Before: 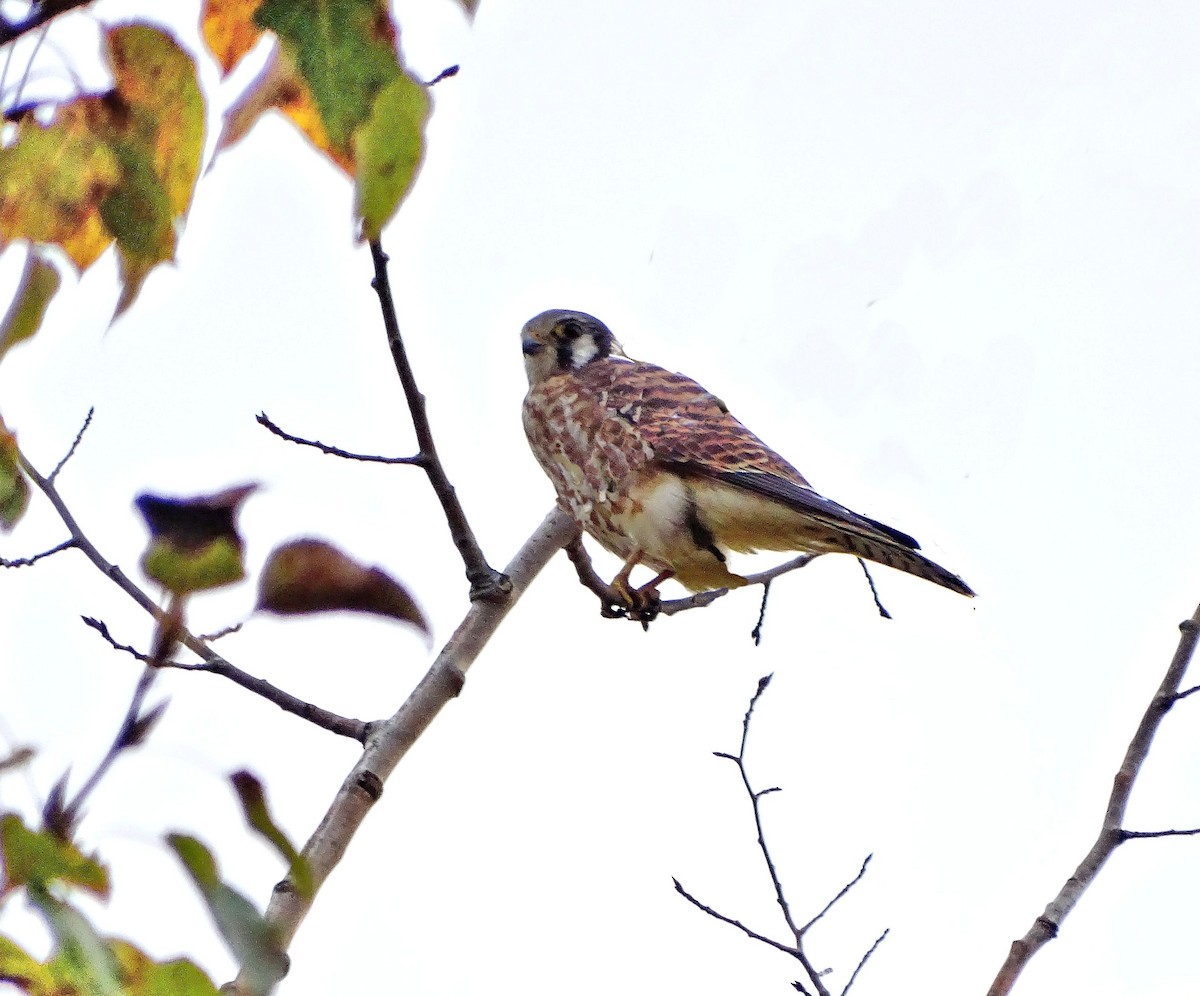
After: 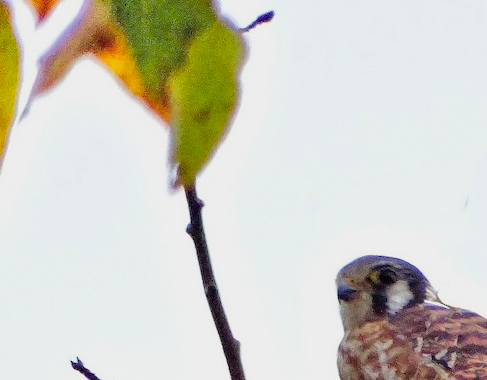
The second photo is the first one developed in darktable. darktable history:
crop: left 15.472%, top 5.452%, right 43.89%, bottom 56.301%
color balance rgb: power › hue 329.1°, perceptual saturation grading › global saturation 25.239%, contrast -9.541%
